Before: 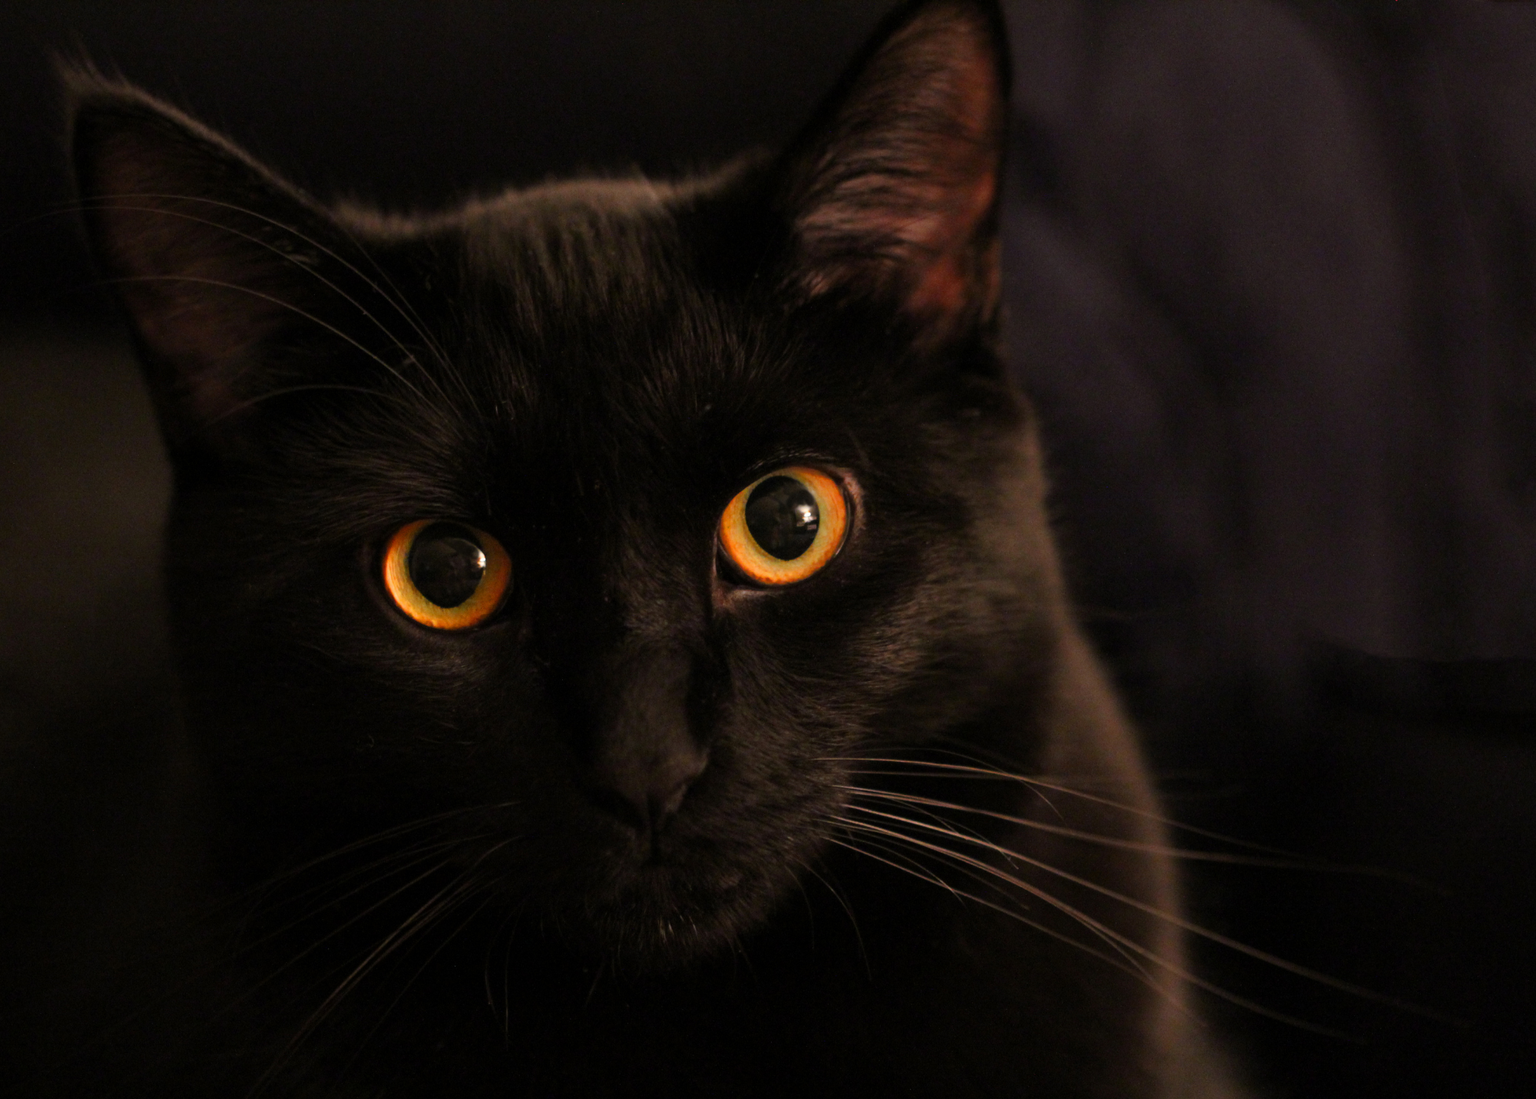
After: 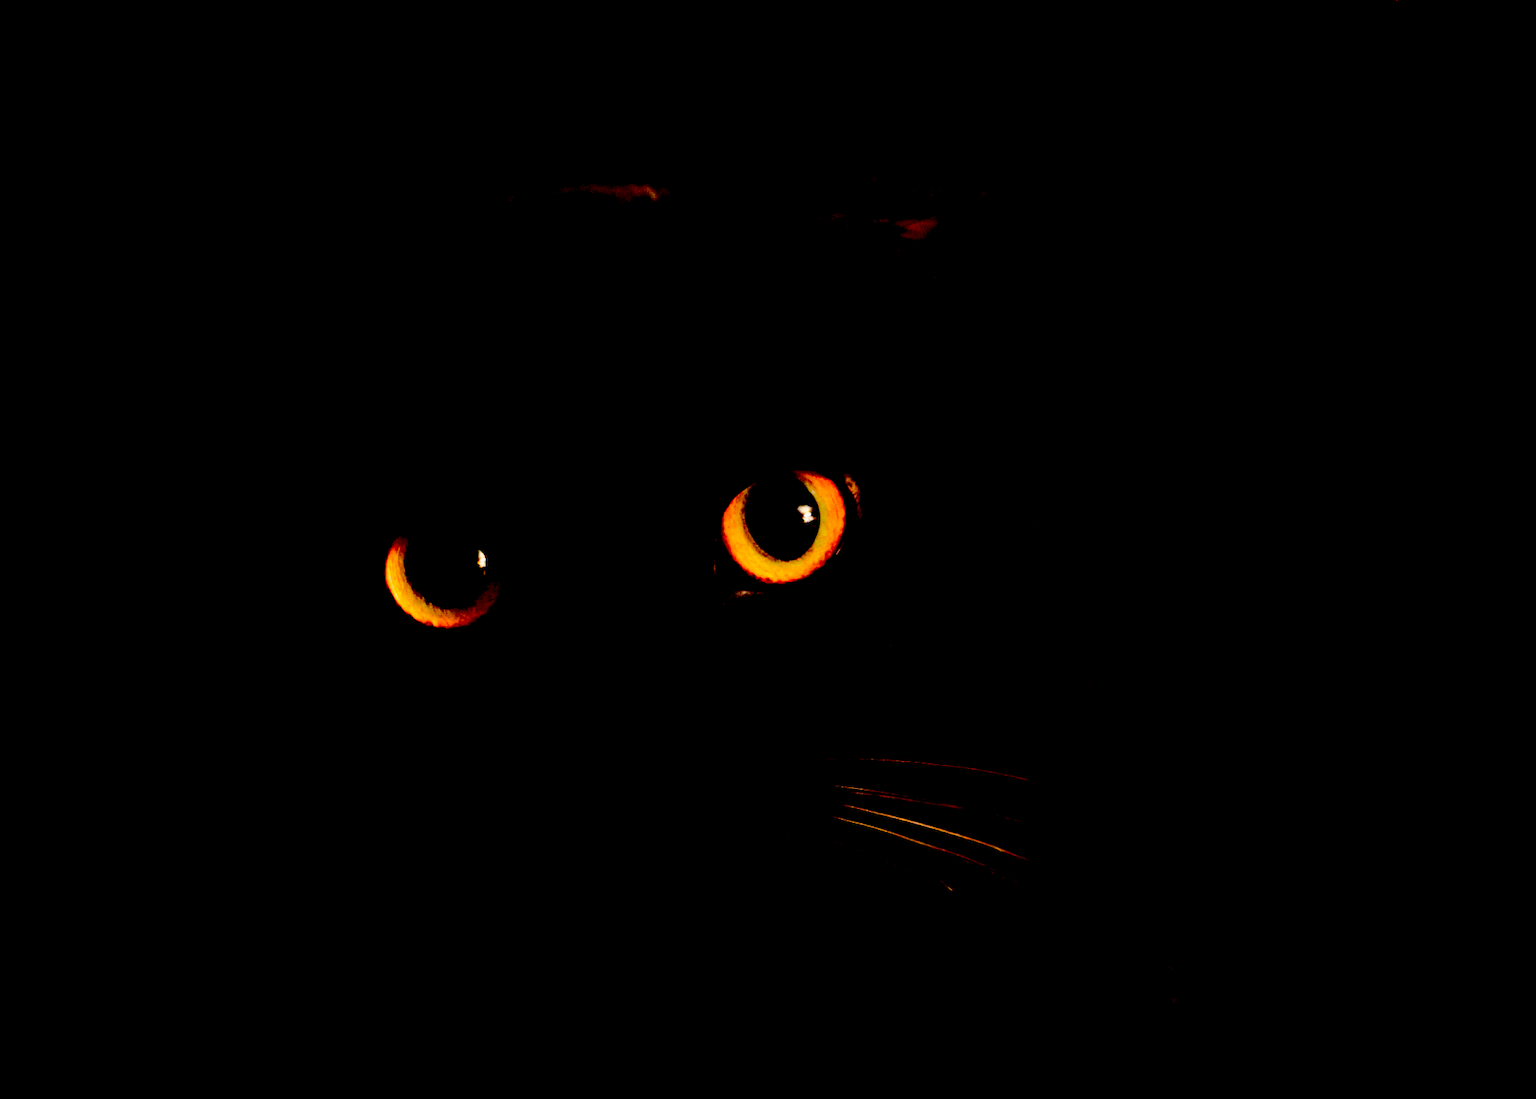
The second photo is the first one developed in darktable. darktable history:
base curve: curves: ch0 [(0, 0) (0.025, 0.046) (0.112, 0.277) (0.467, 0.74) (0.814, 0.929) (1, 0.942)]
exposure: black level correction 0.1, exposure -0.092 EV, compensate highlight preservation false
color contrast: green-magenta contrast 0.8, blue-yellow contrast 1.1, unbound 0
